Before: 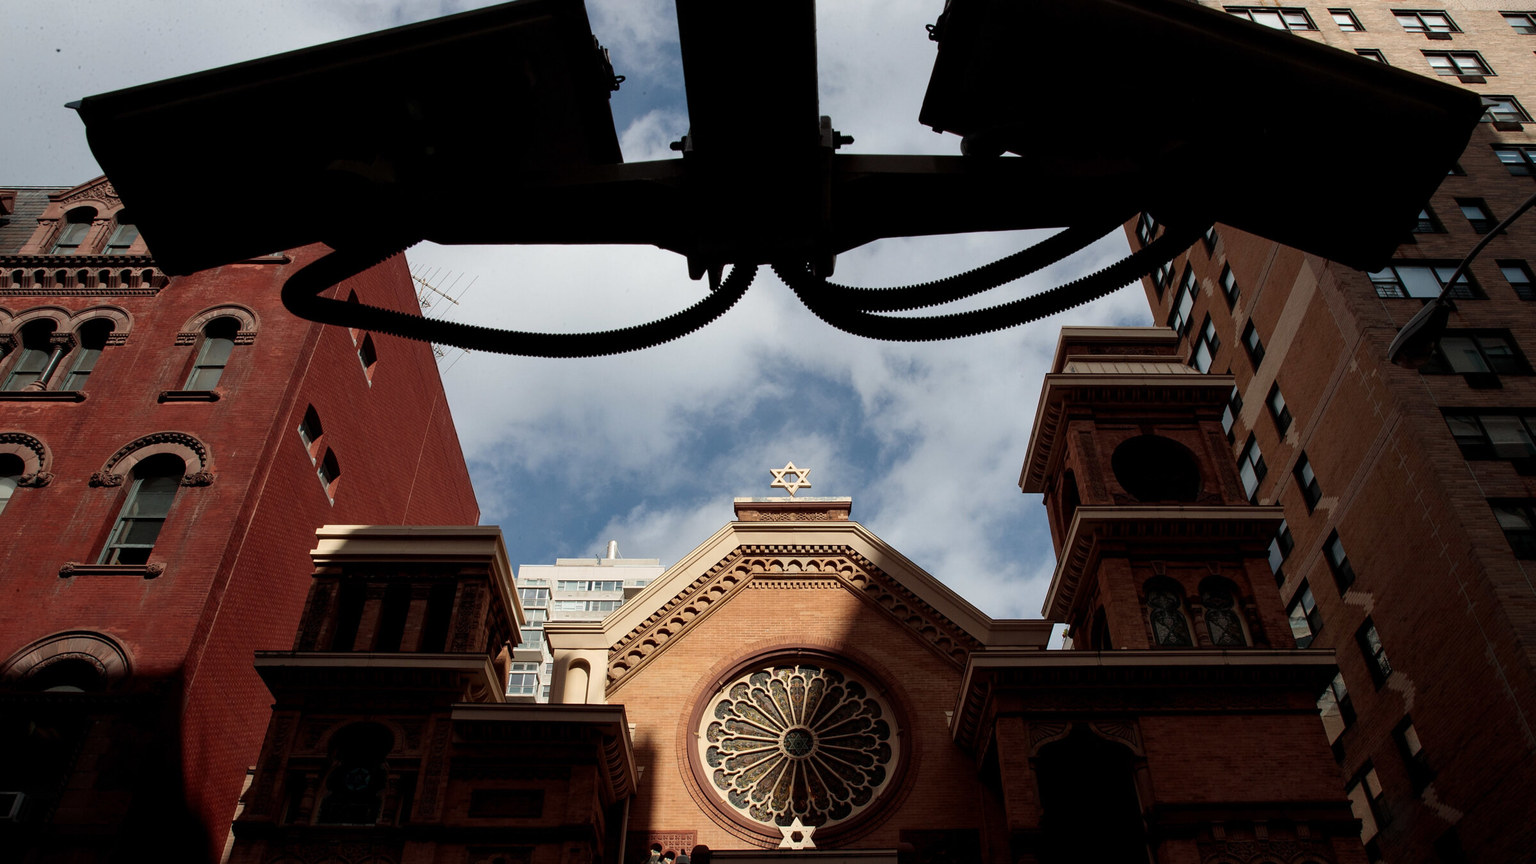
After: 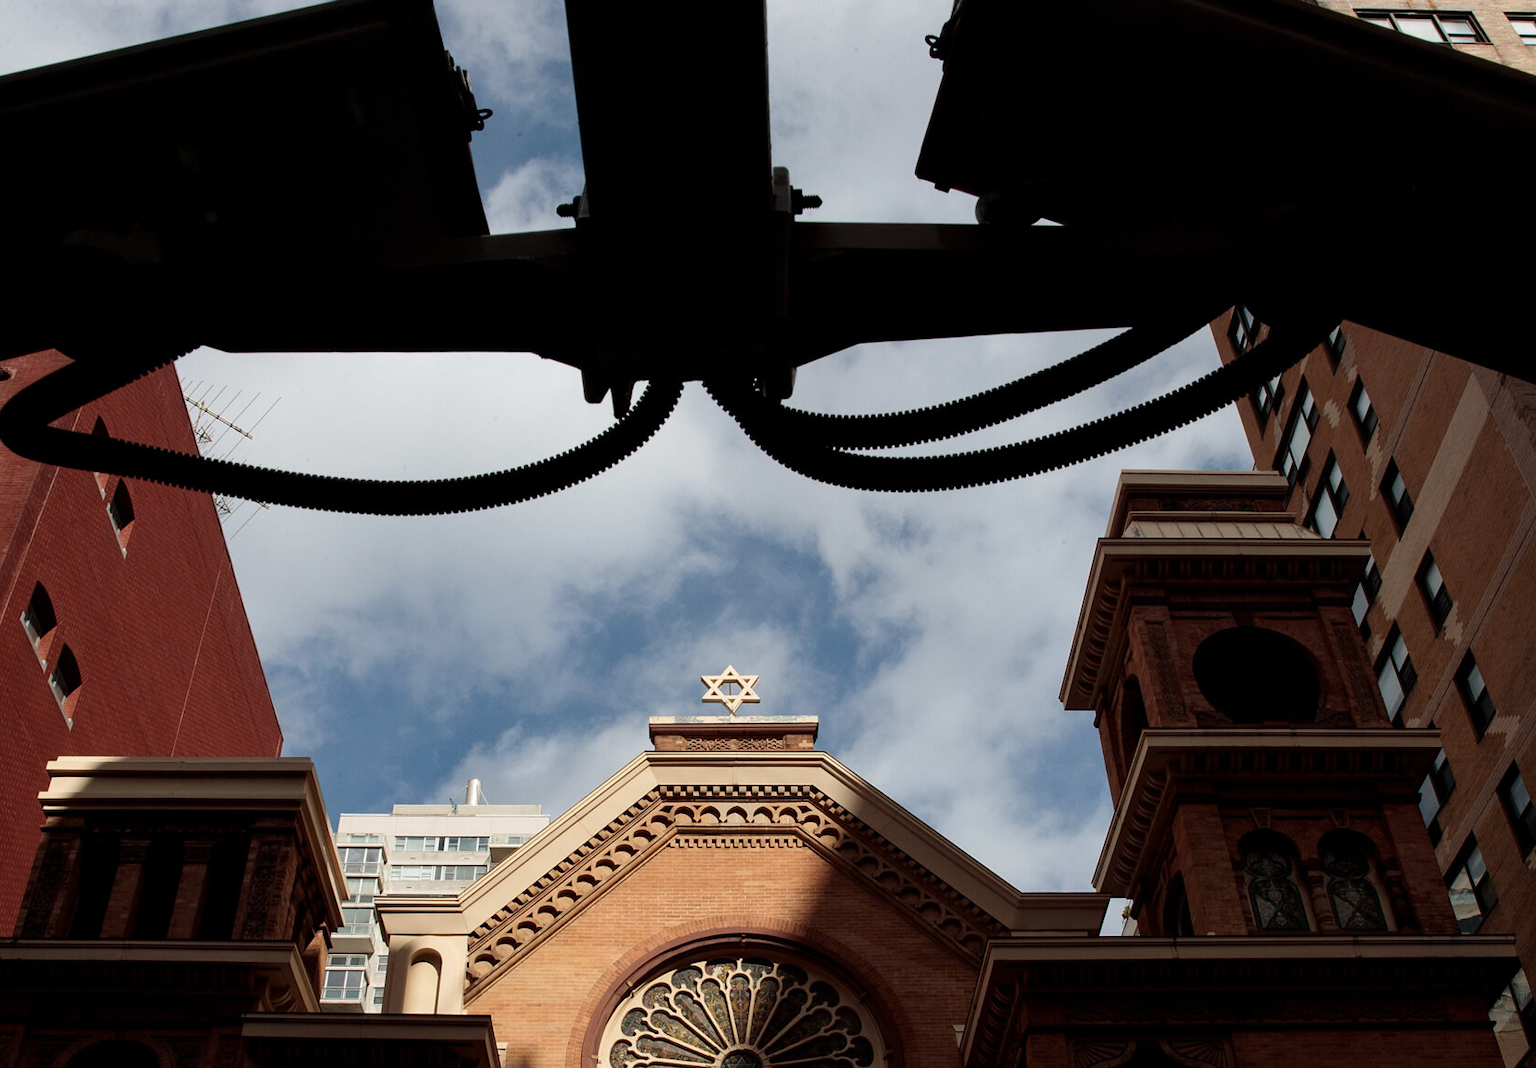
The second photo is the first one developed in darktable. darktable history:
crop: left 18.472%, right 12.105%, bottom 14.082%
